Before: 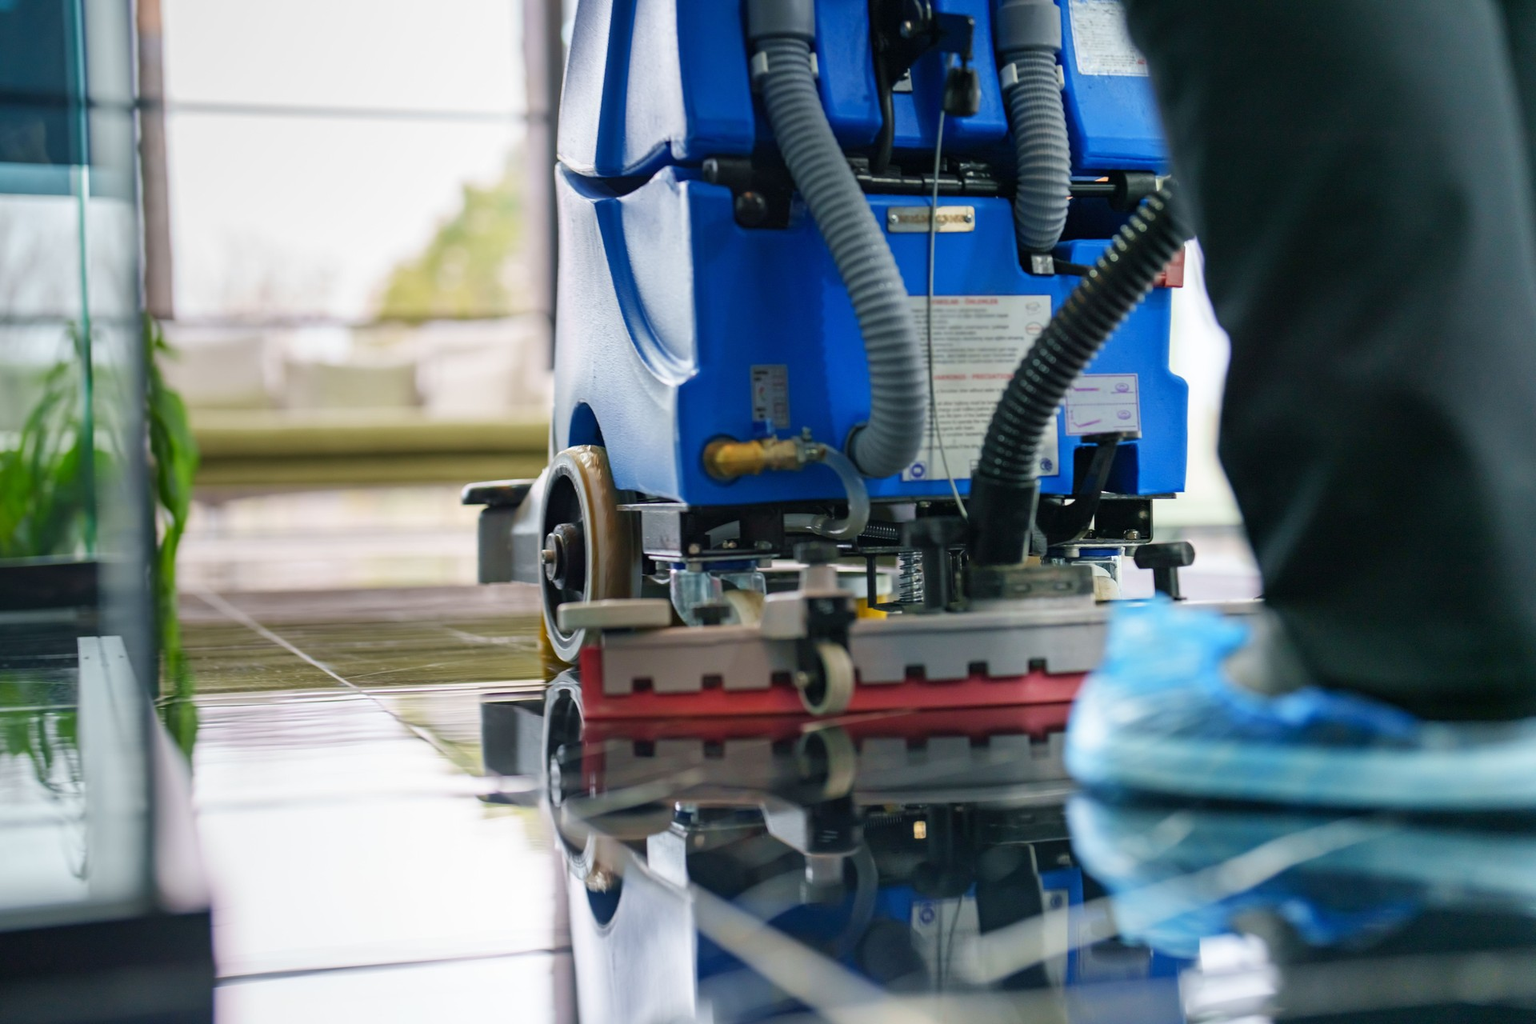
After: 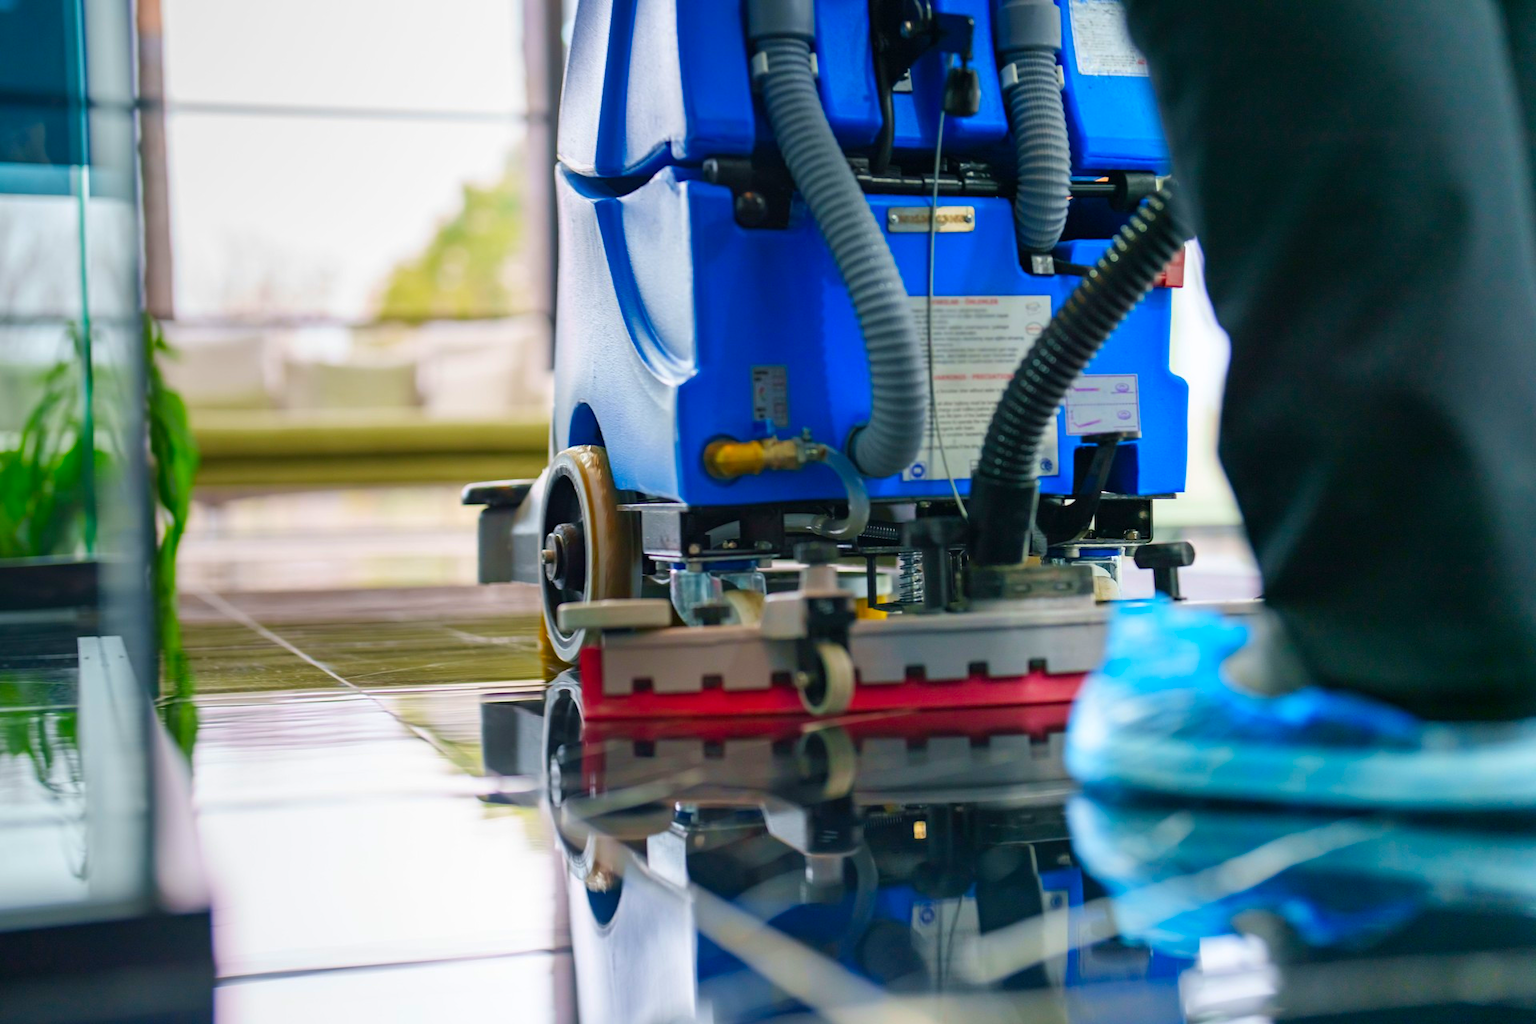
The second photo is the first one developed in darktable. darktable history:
contrast brightness saturation: saturation 0.498
